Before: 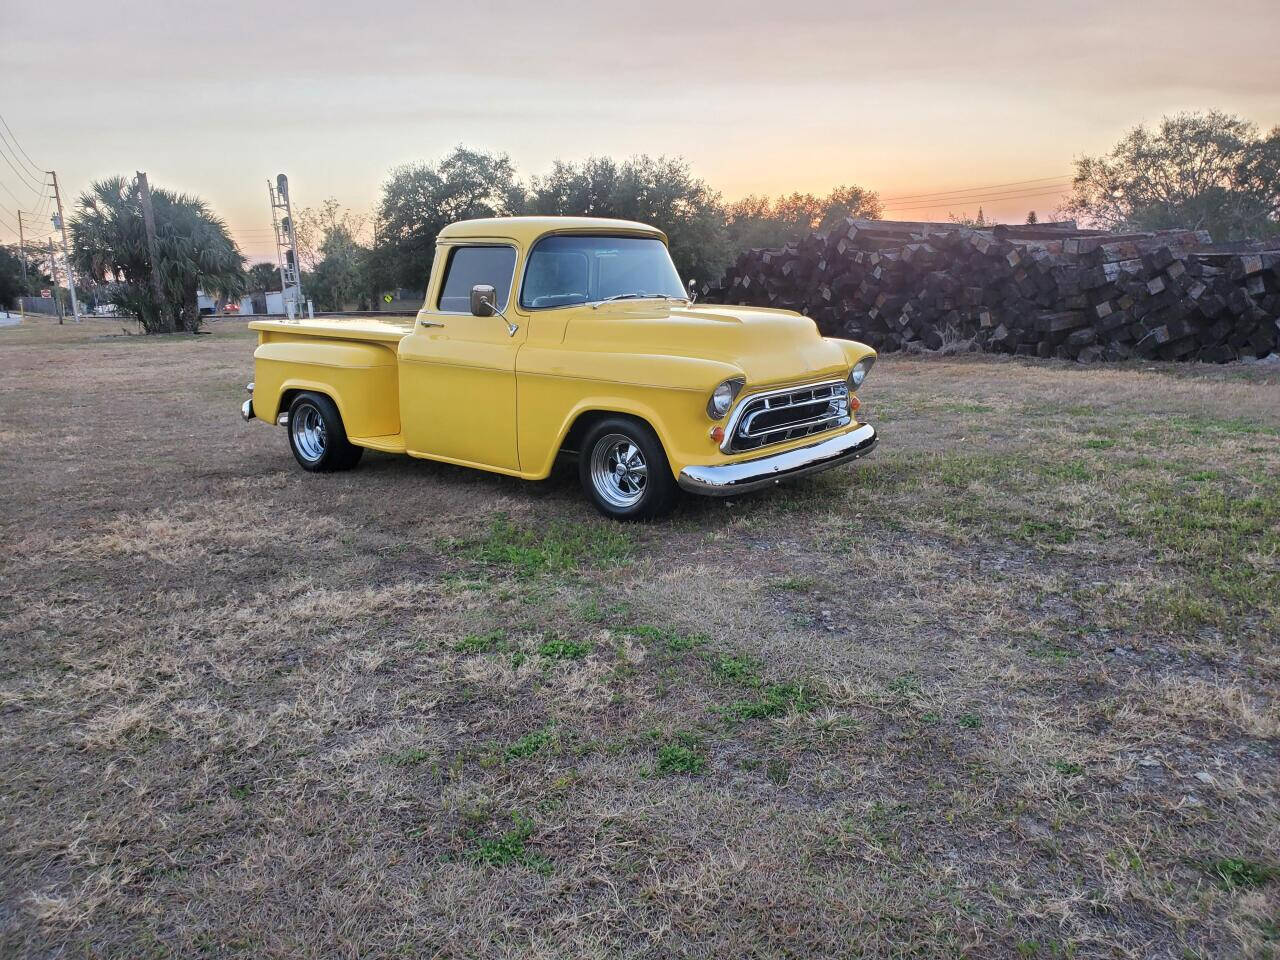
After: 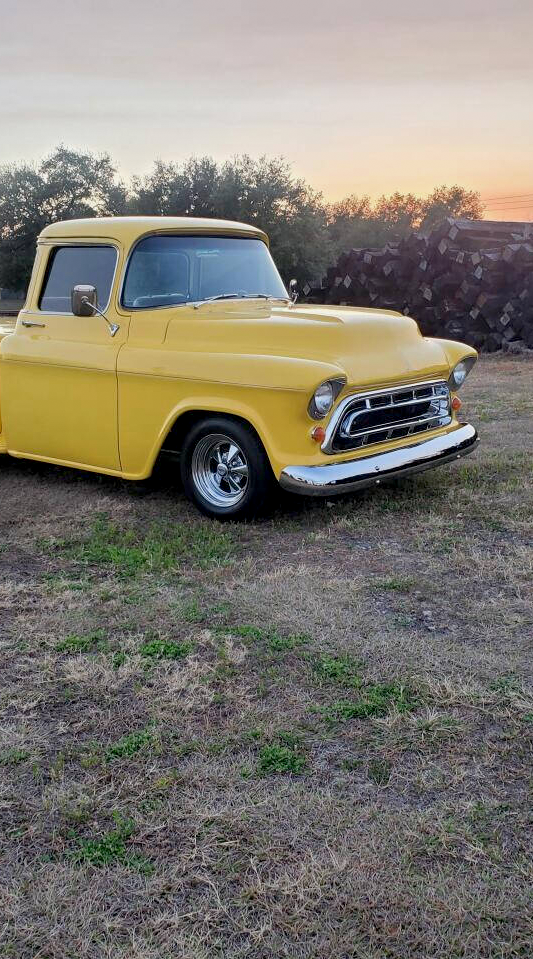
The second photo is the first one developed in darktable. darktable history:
crop: left 31.229%, right 27.105%
exposure: black level correction 0.009, exposure -0.159 EV, compensate highlight preservation false
grain: coarseness 0.81 ISO, strength 1.34%, mid-tones bias 0%
tone equalizer: on, module defaults
